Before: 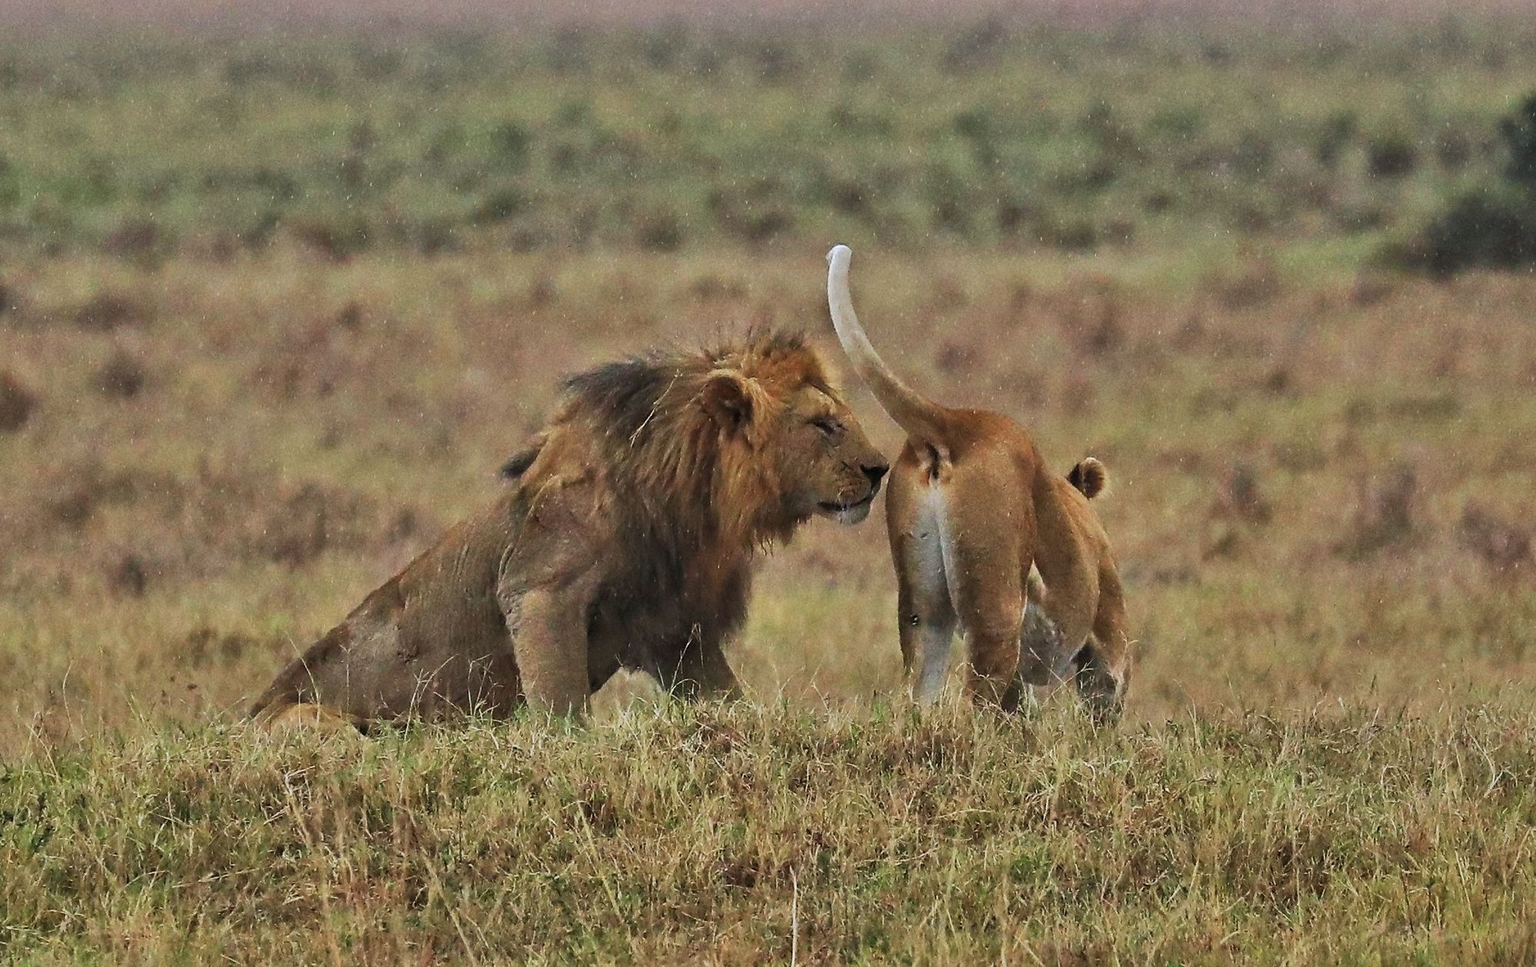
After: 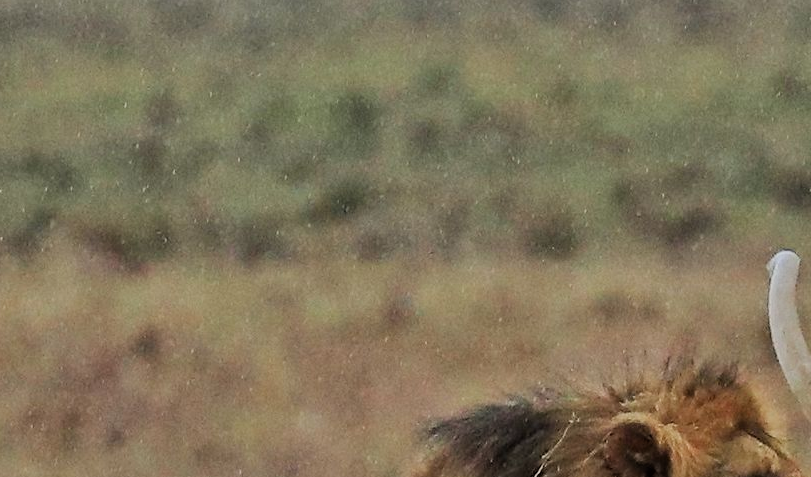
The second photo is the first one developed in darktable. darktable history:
crop: left 15.452%, top 5.459%, right 43.956%, bottom 56.62%
filmic rgb: black relative exposure -7.65 EV, white relative exposure 4.56 EV, hardness 3.61, color science v6 (2022)
